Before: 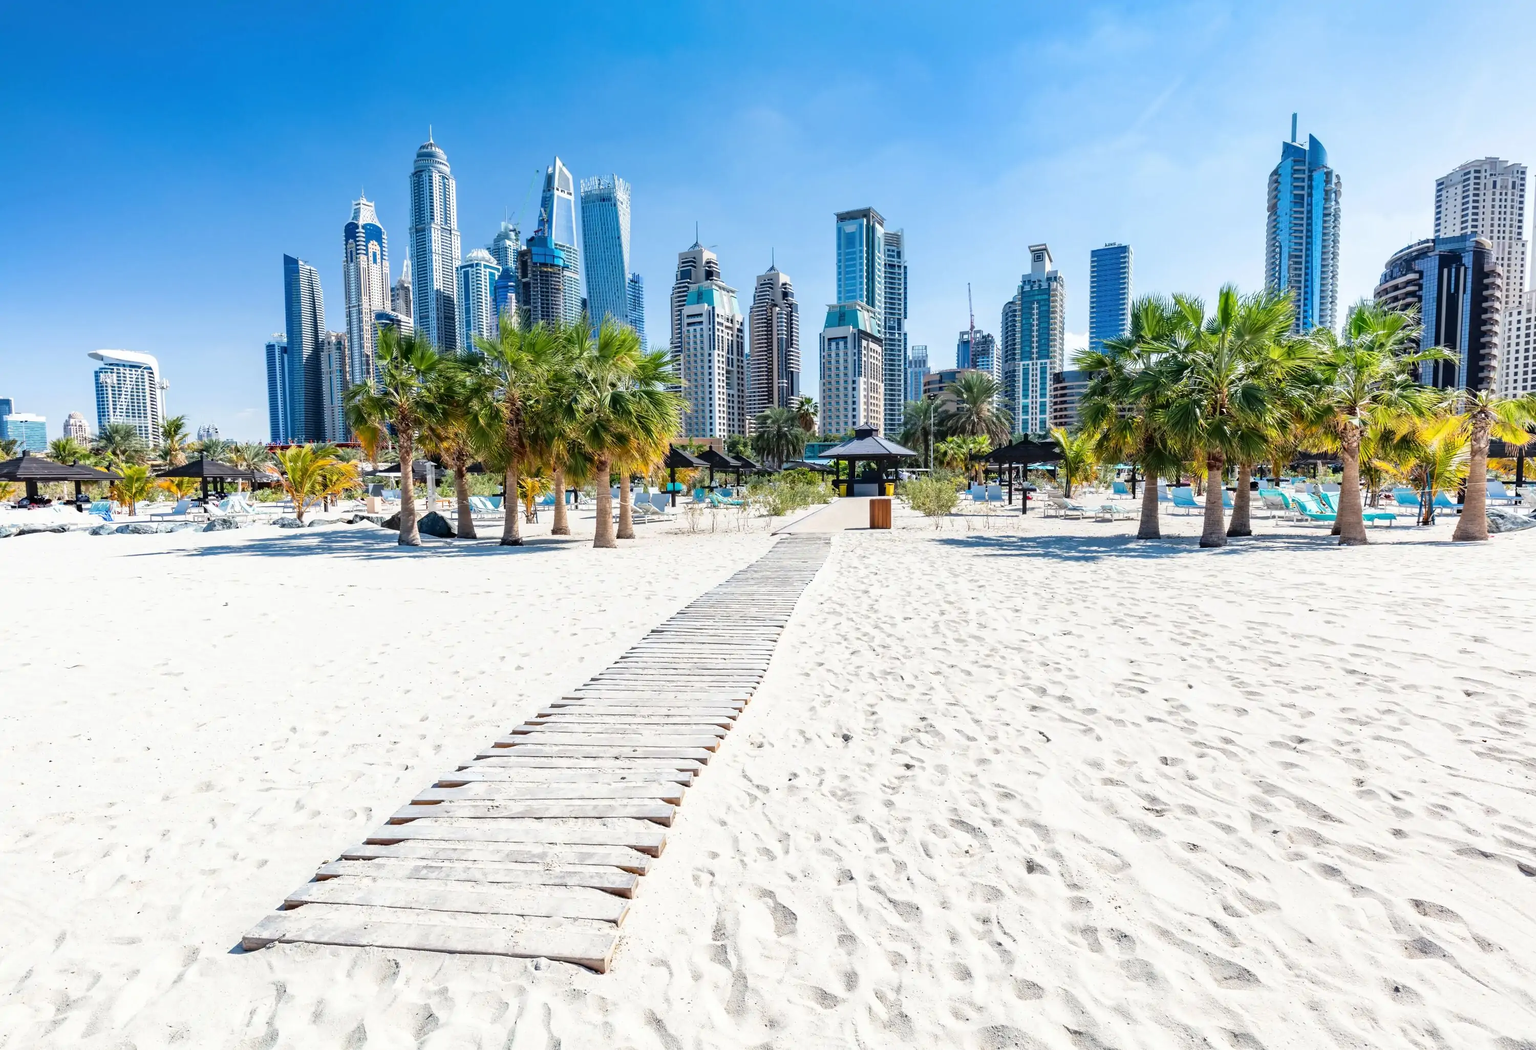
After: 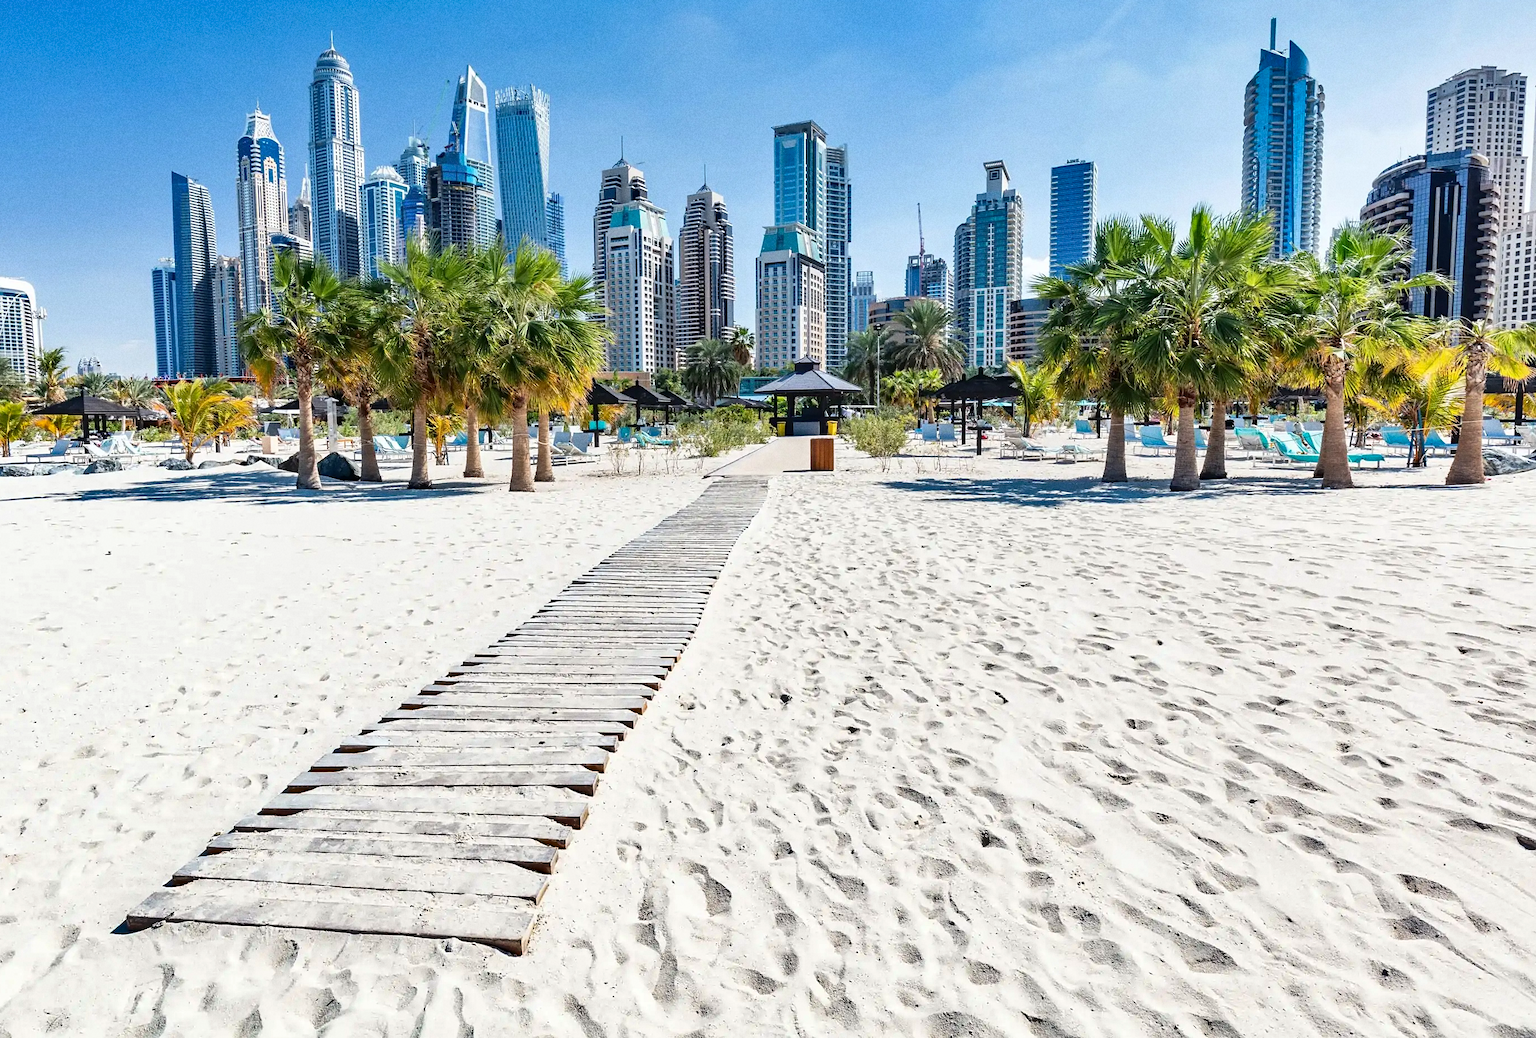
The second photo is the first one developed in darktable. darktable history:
crop and rotate: left 8.262%, top 9.226%
shadows and highlights: white point adjustment 0.05, highlights color adjustment 55.9%, soften with gaussian
grain: on, module defaults
sharpen: amount 0.2
